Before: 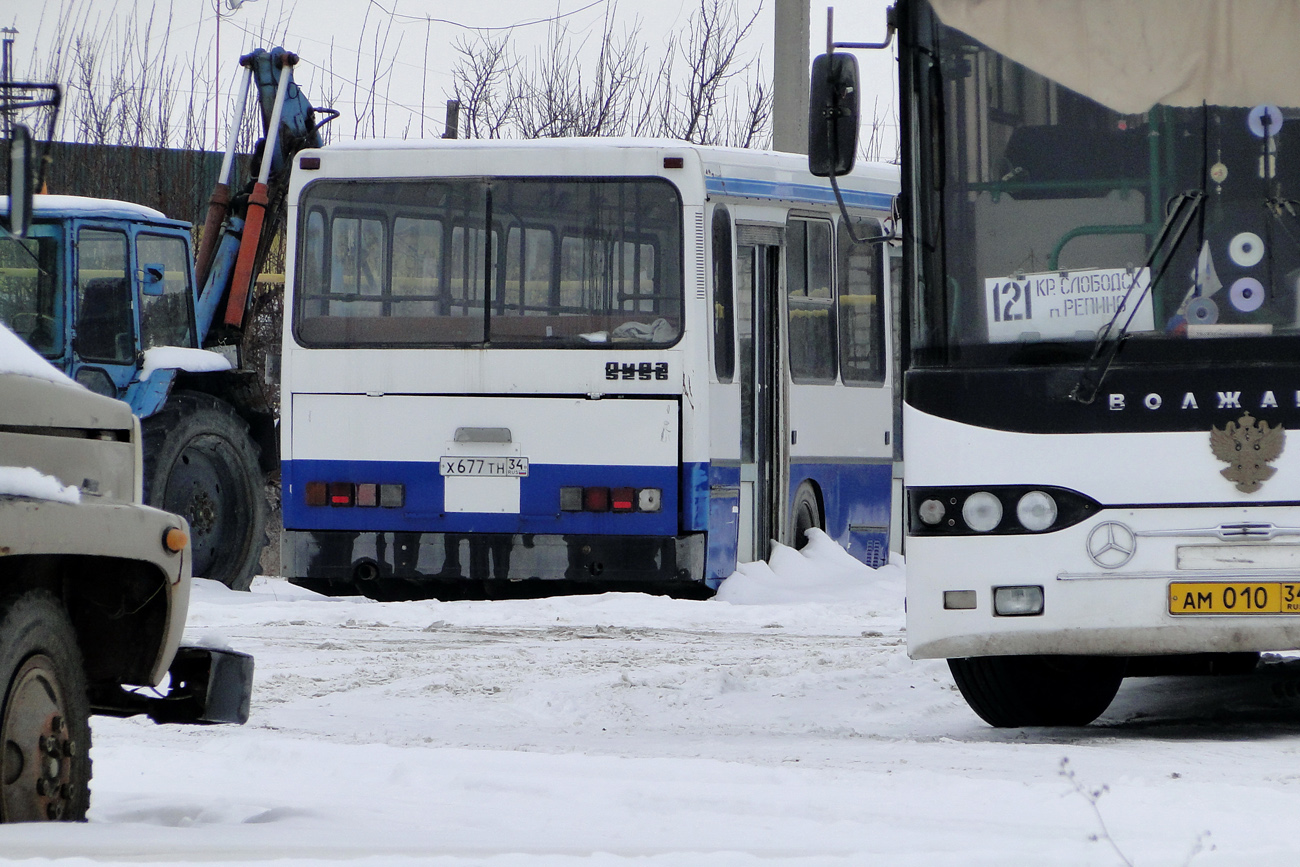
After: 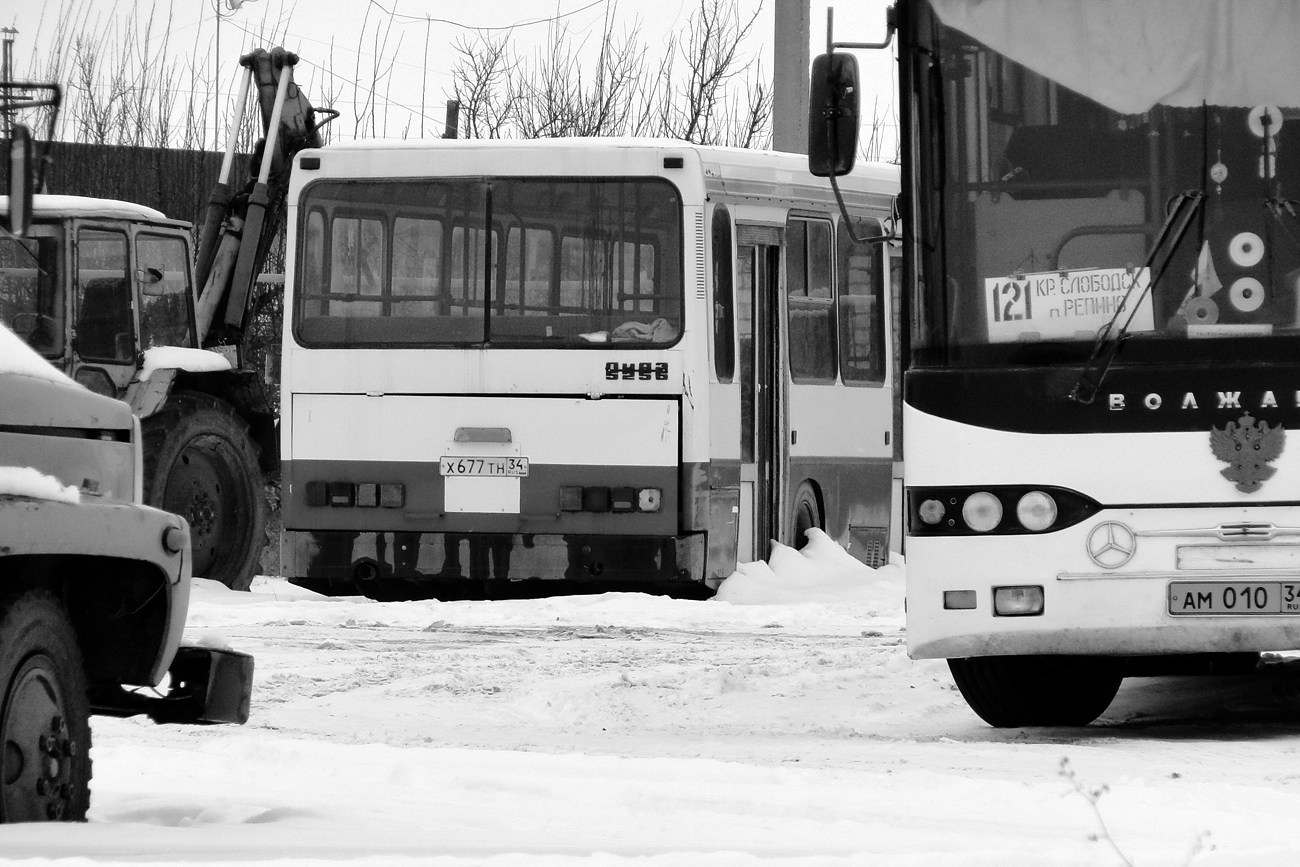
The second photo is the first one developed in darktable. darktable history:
tone equalizer: -8 EV -0.417 EV, -7 EV -0.389 EV, -6 EV -0.333 EV, -5 EV -0.222 EV, -3 EV 0.222 EV, -2 EV 0.333 EV, -1 EV 0.389 EV, +0 EV 0.417 EV, edges refinement/feathering 500, mask exposure compensation -1.57 EV, preserve details no
color calibration: output gray [0.21, 0.42, 0.37, 0], gray › normalize channels true, illuminant same as pipeline (D50), adaptation XYZ, x 0.346, y 0.359, gamut compression 0
